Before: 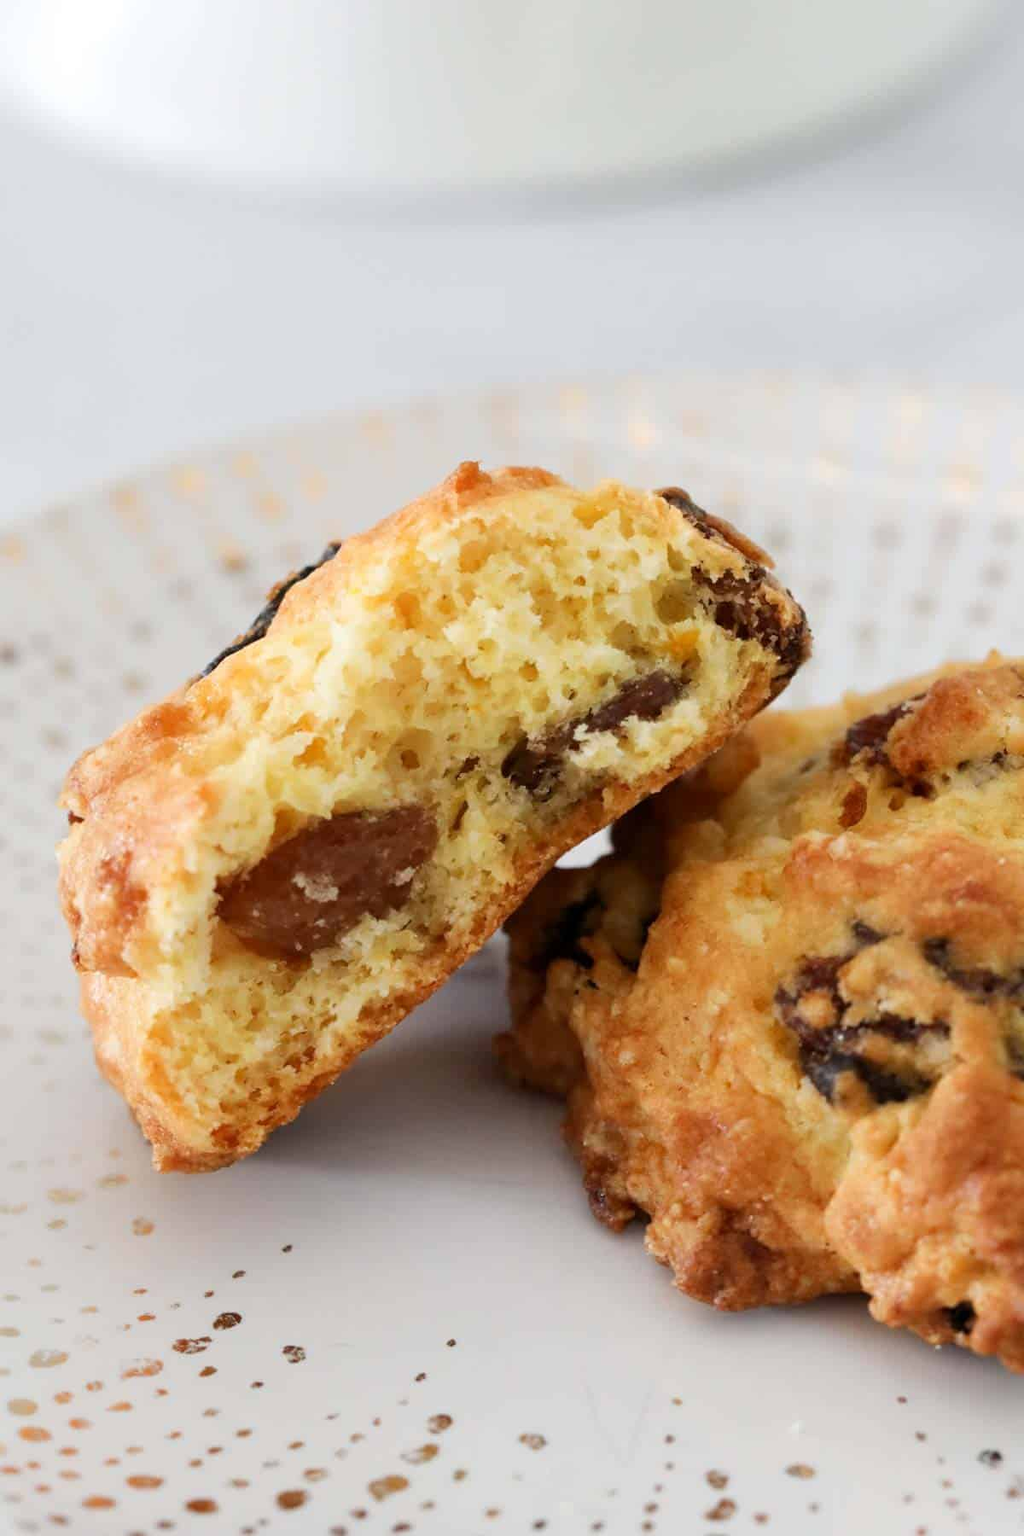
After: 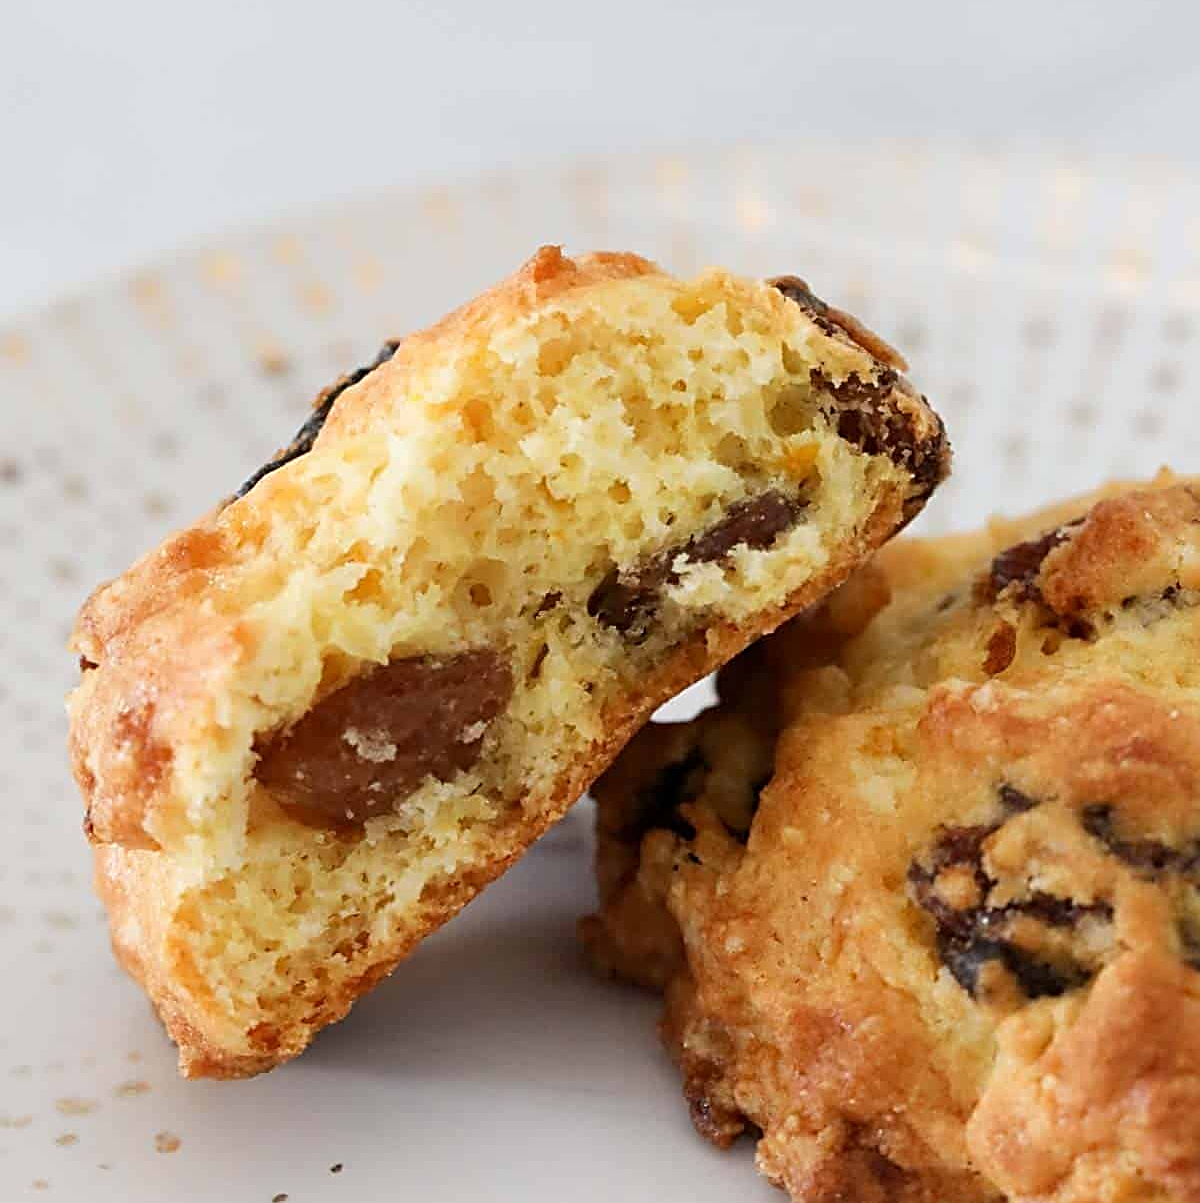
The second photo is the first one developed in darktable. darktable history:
sharpen: radius 2.59, amount 0.683
crop: top 16.411%, bottom 16.712%
